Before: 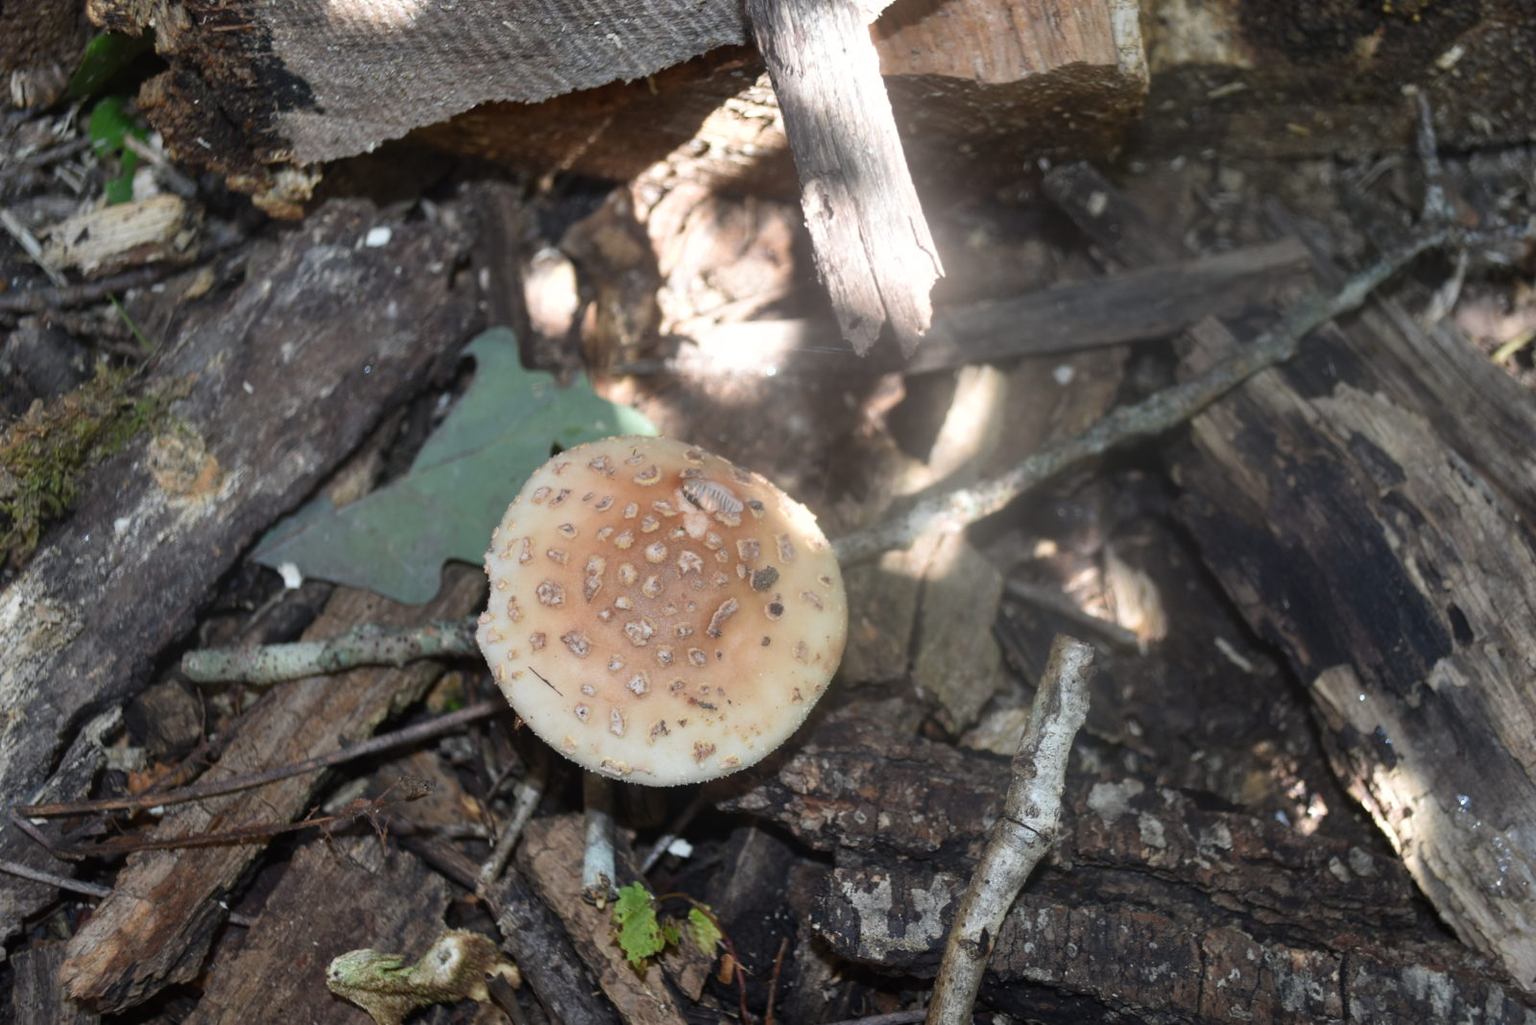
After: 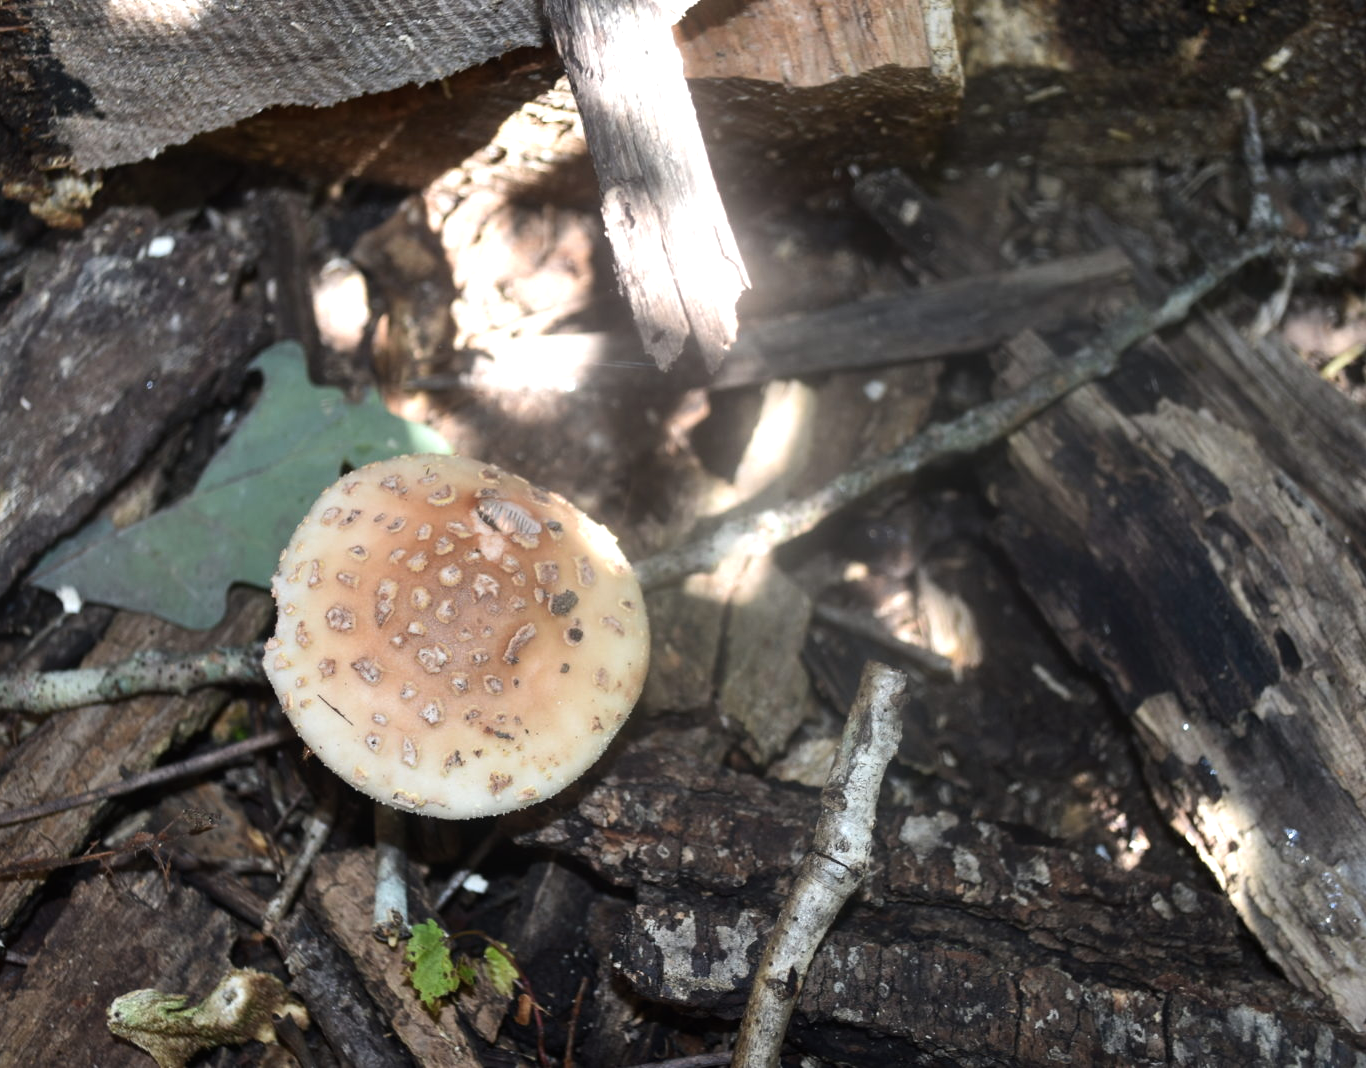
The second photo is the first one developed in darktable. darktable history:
crop and rotate: left 14.584%
exposure: compensate highlight preservation false
tone equalizer: -8 EV -0.417 EV, -7 EV -0.389 EV, -6 EV -0.333 EV, -5 EV -0.222 EV, -3 EV 0.222 EV, -2 EV 0.333 EV, -1 EV 0.389 EV, +0 EV 0.417 EV, edges refinement/feathering 500, mask exposure compensation -1.57 EV, preserve details no
